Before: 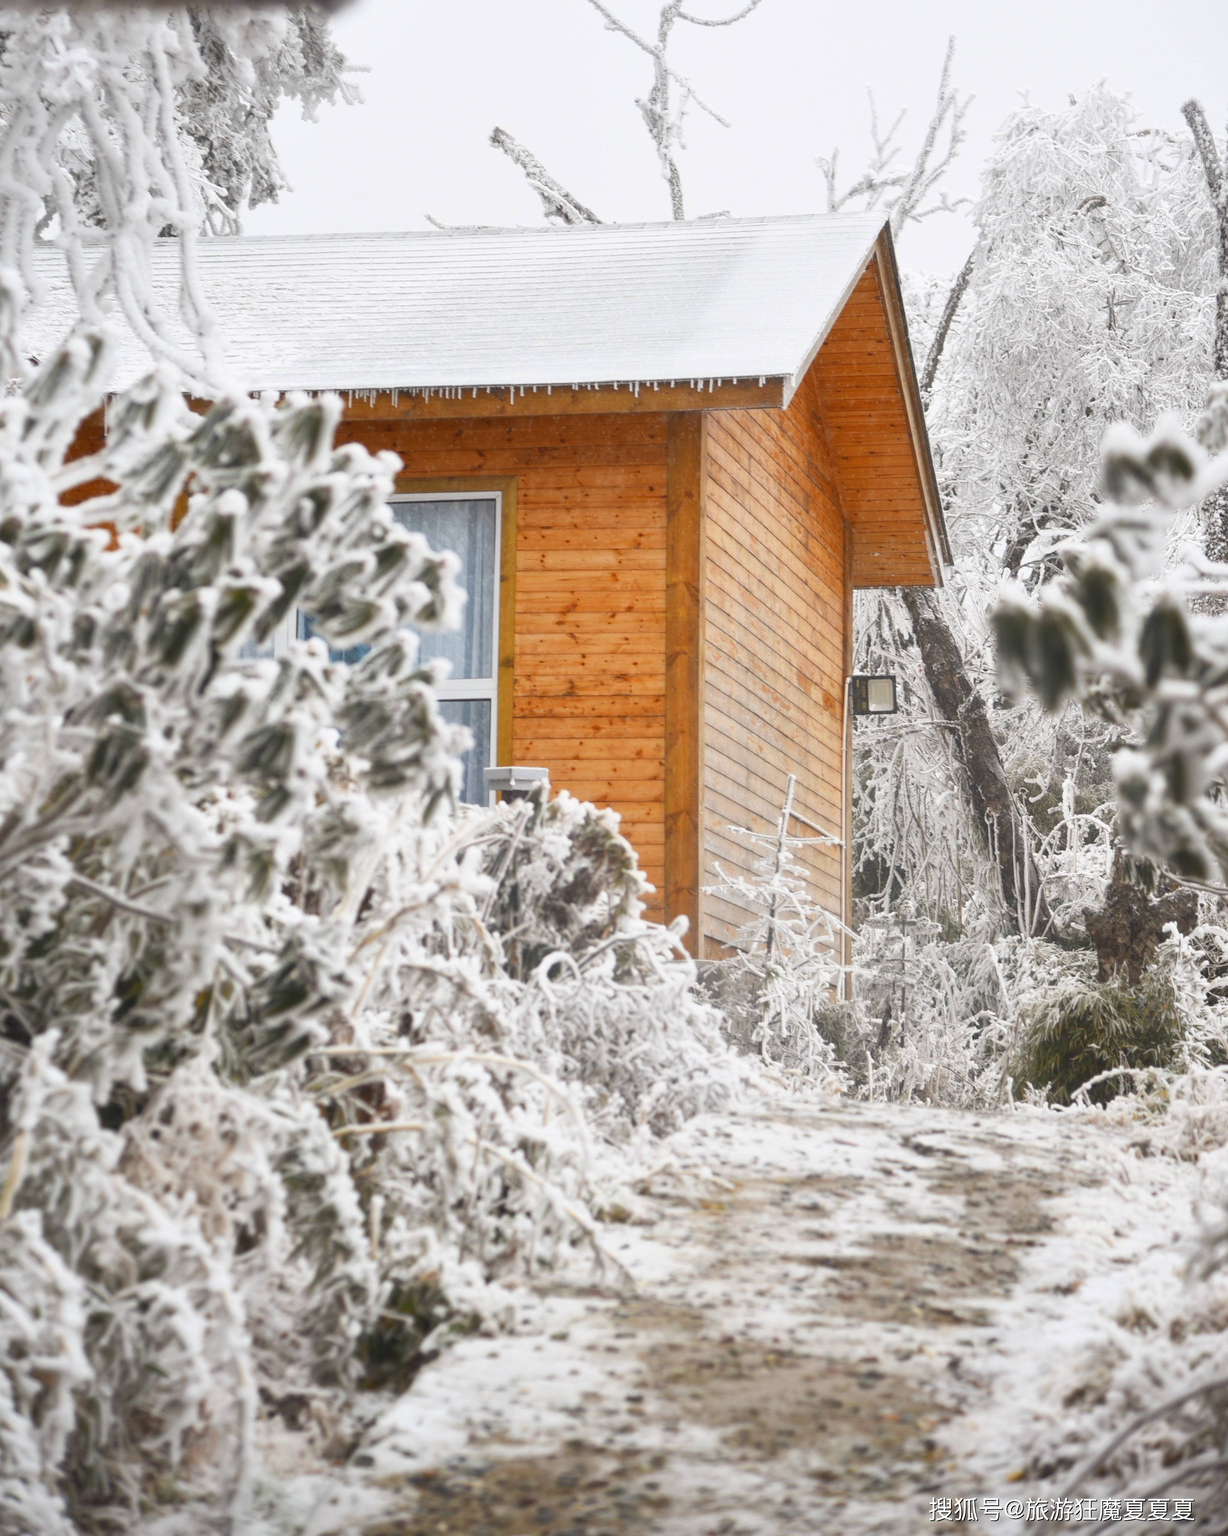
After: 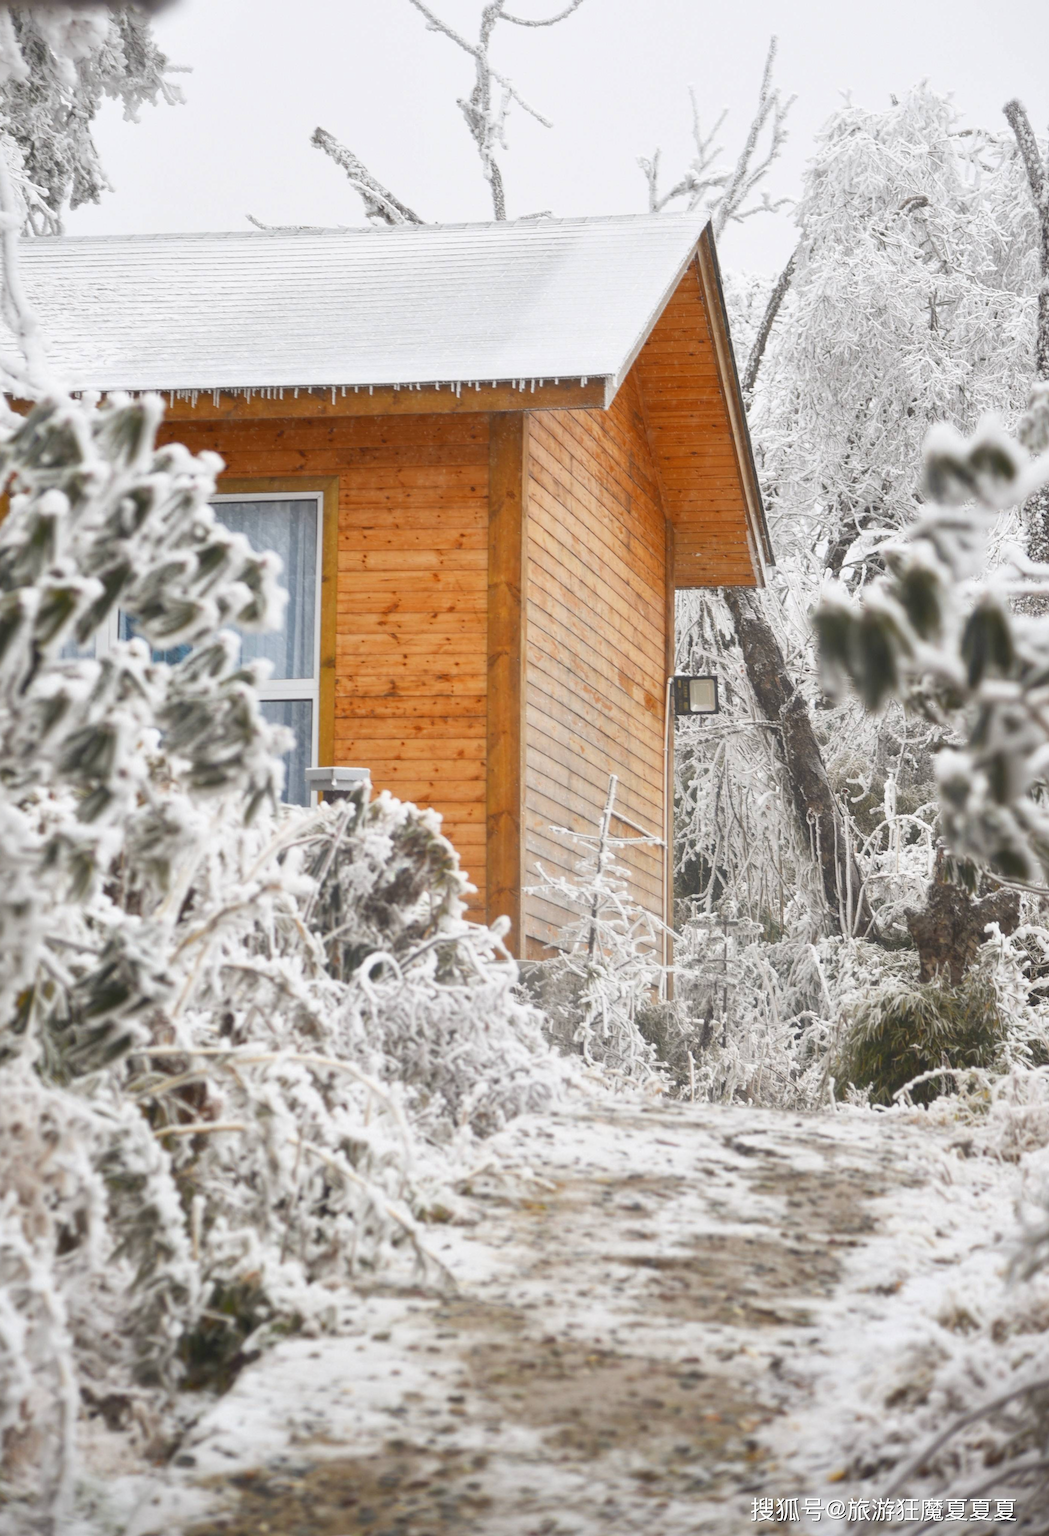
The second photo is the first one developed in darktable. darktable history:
shadows and highlights: shadows 25.34, highlights -24.82
crop and rotate: left 14.586%
